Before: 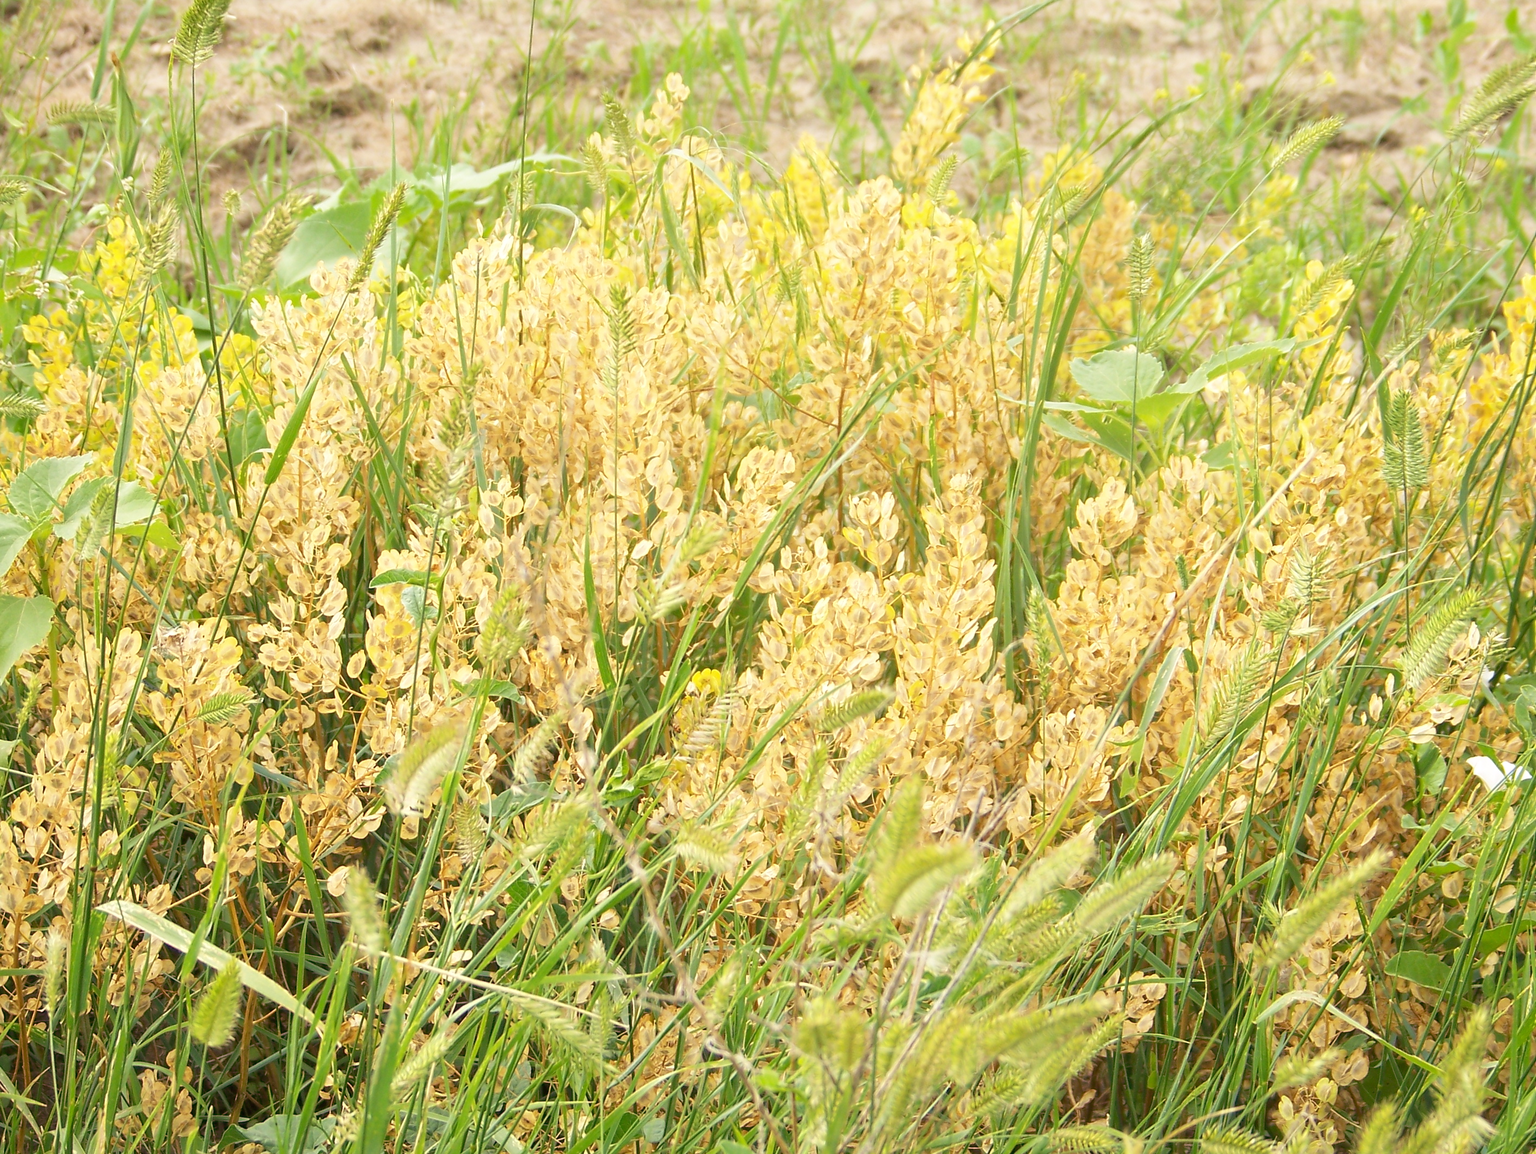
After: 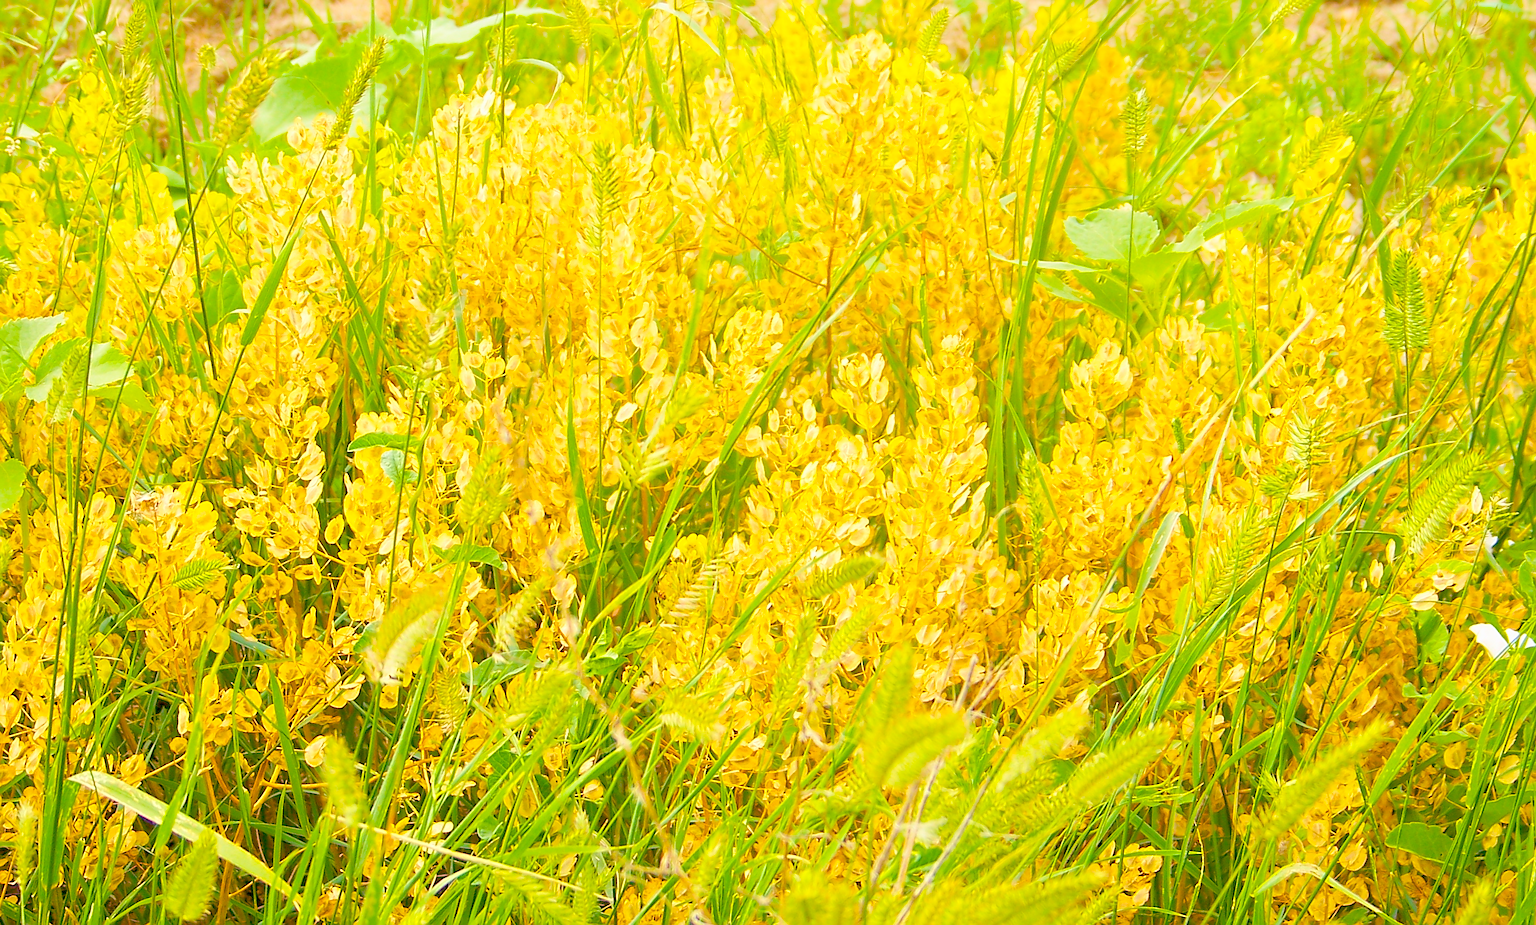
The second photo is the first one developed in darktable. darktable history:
sharpen: on, module defaults
exposure: black level correction 0.01, exposure 1 EV, compensate highlight preservation false
crop and rotate: left 1.917%, top 12.734%, right 0.23%, bottom 8.821%
color balance rgb: linear chroma grading › global chroma 42.032%, perceptual saturation grading › global saturation 25.31%, contrast -29.828%
